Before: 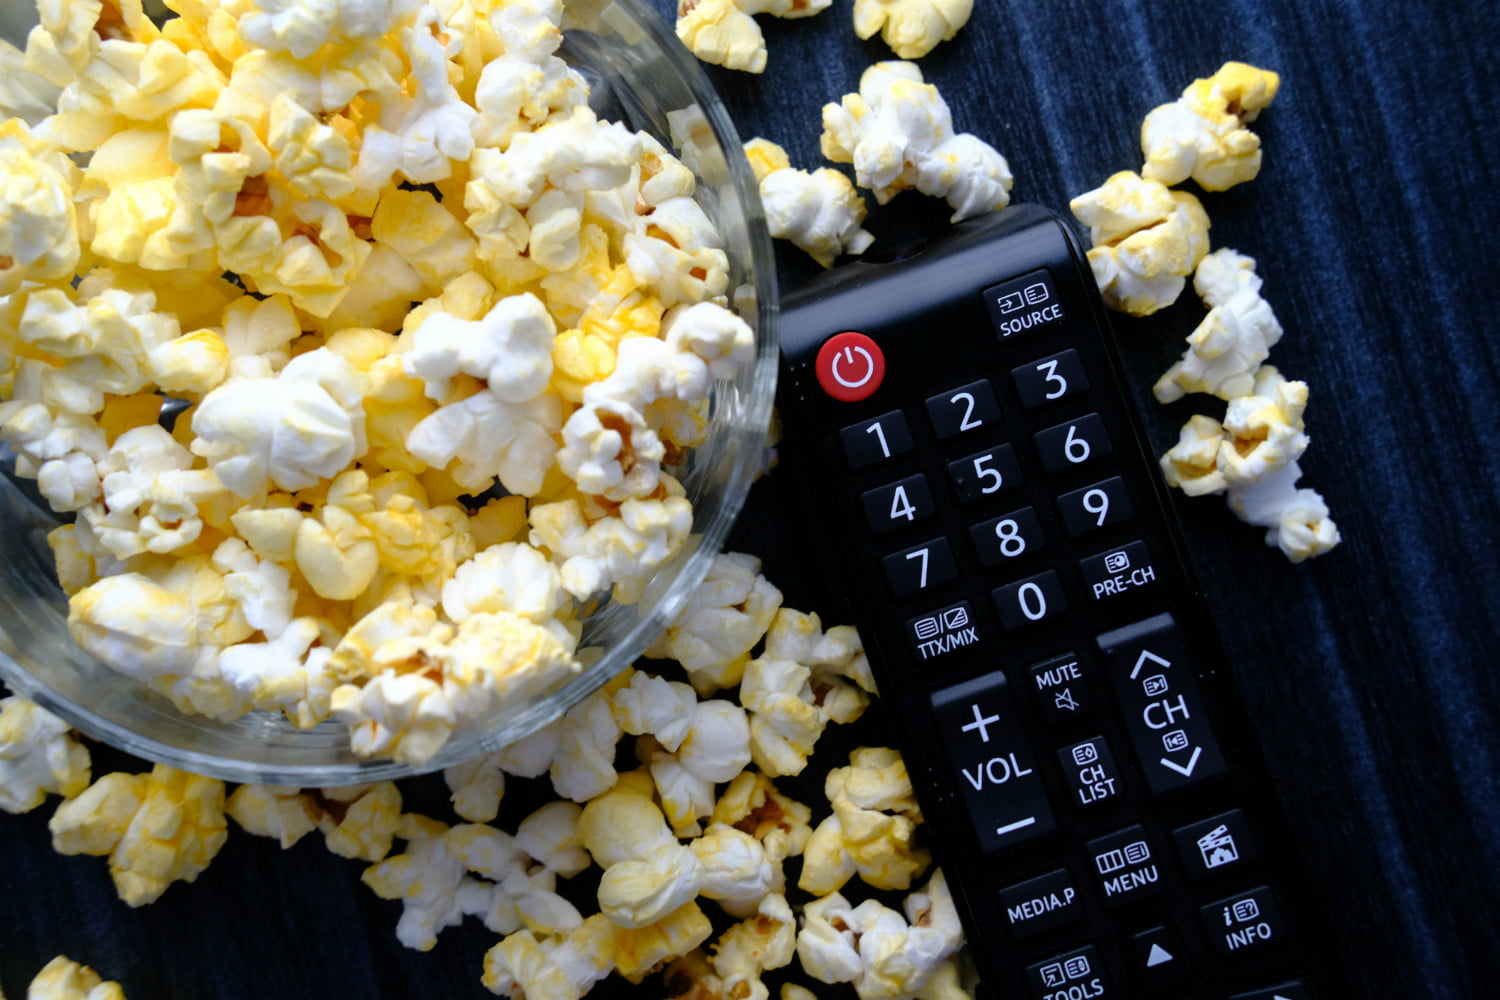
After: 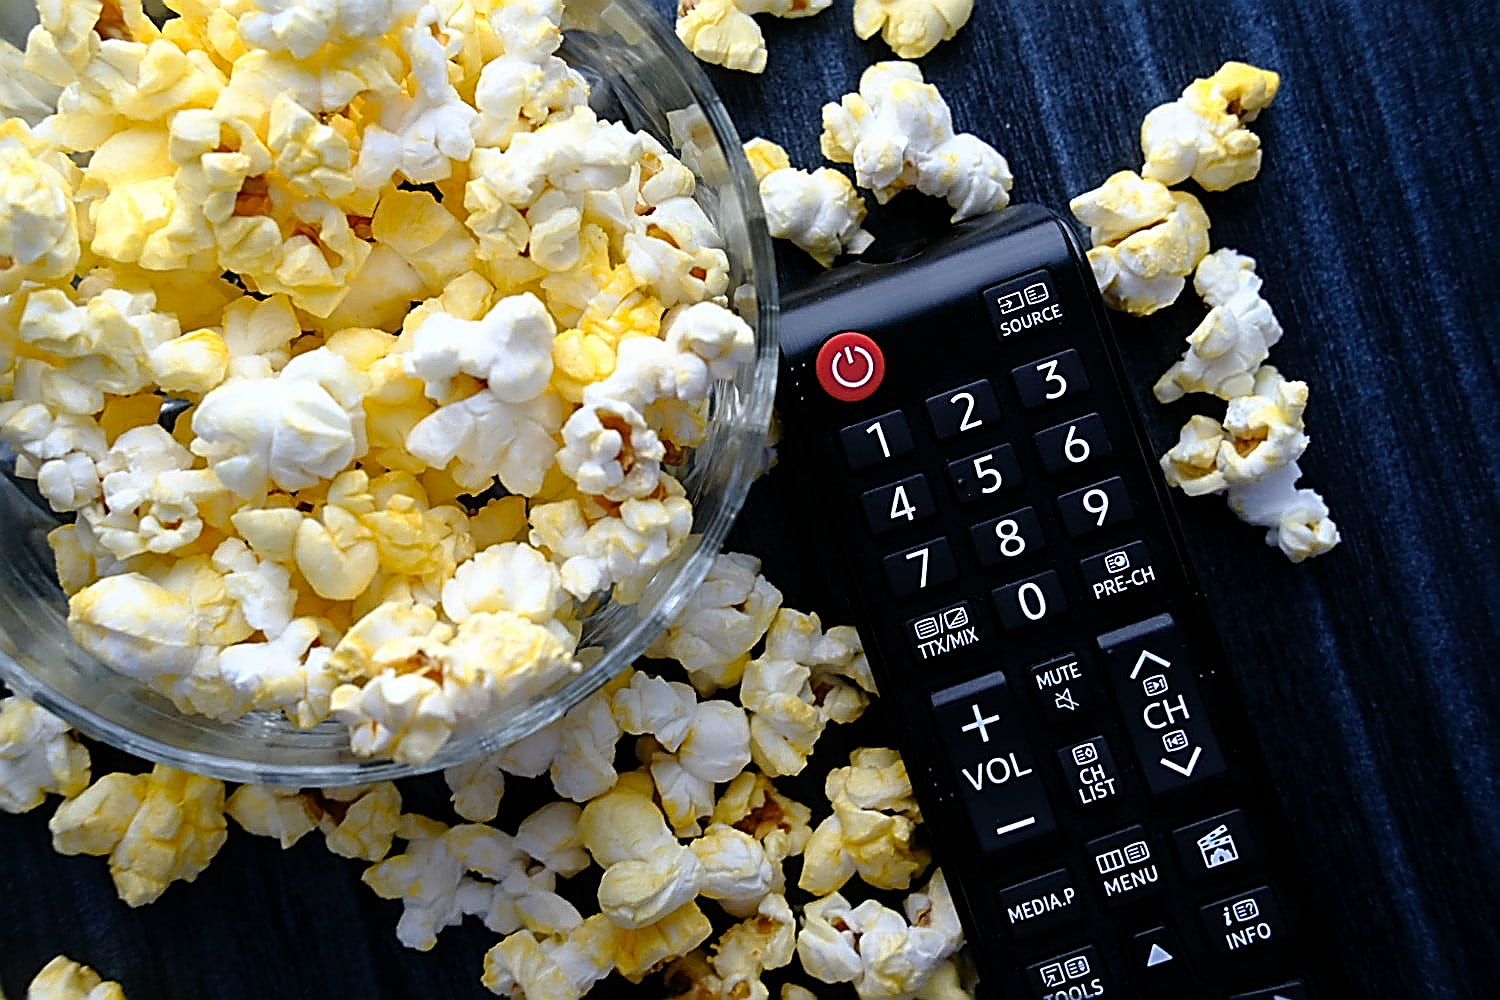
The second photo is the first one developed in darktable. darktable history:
sharpen: amount 1.855
